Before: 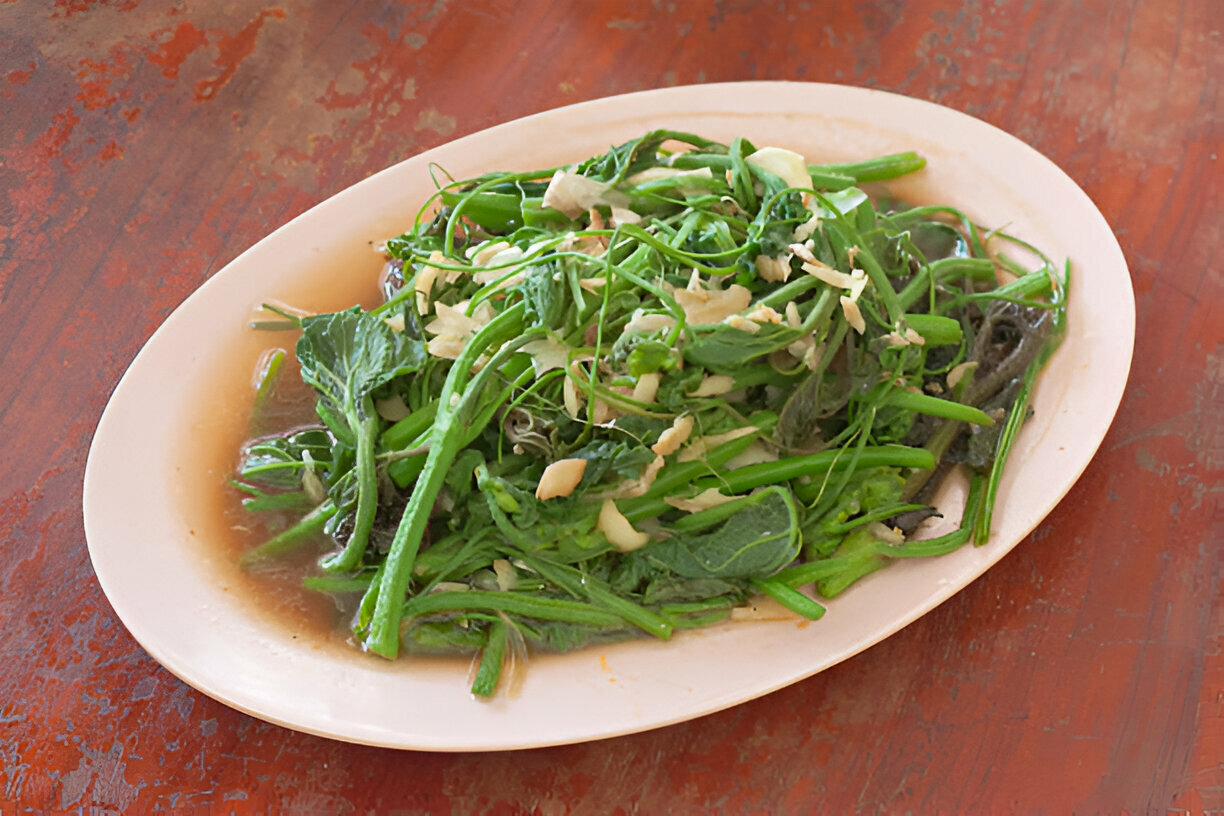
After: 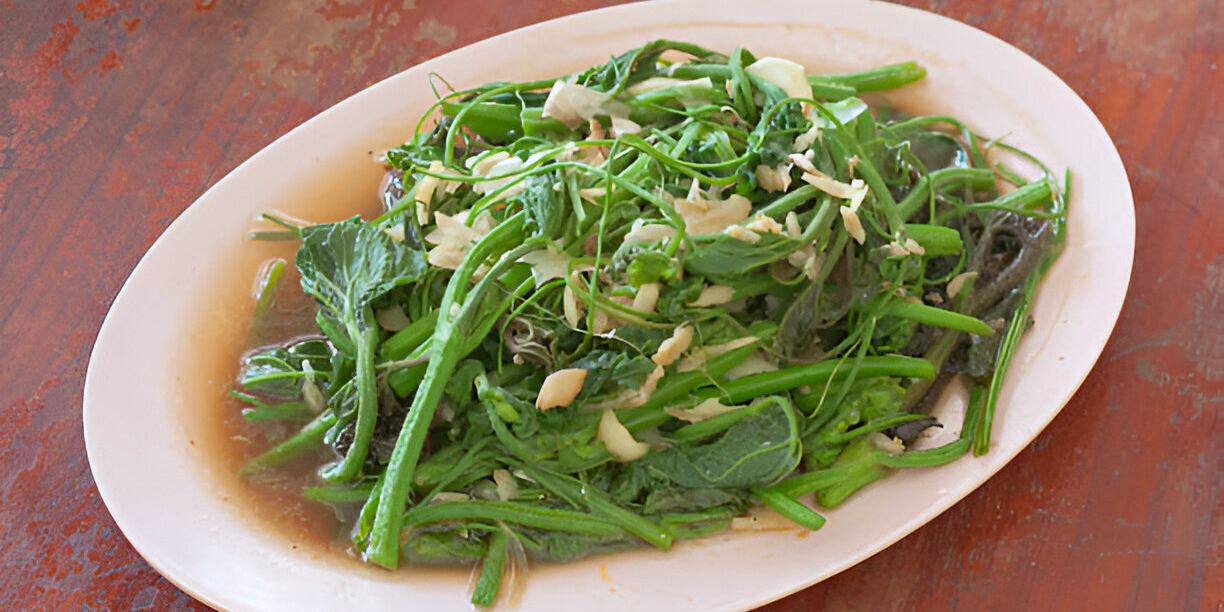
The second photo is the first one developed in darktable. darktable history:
white balance: red 0.974, blue 1.044
exposure: compensate highlight preservation false
crop: top 11.038%, bottom 13.962%
